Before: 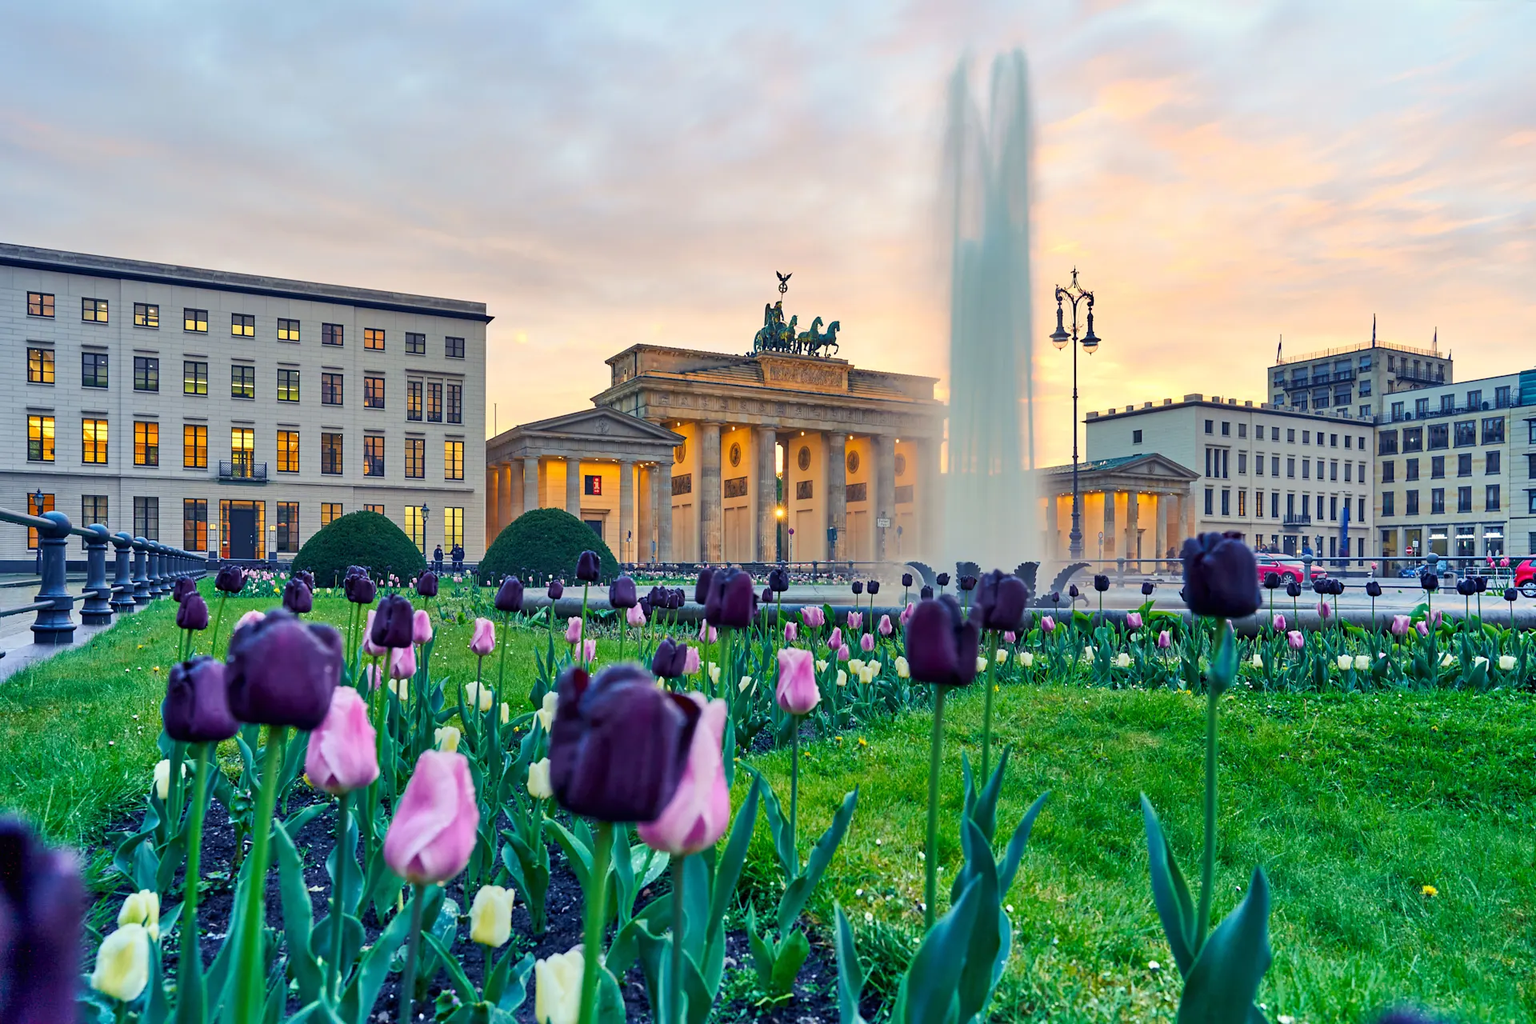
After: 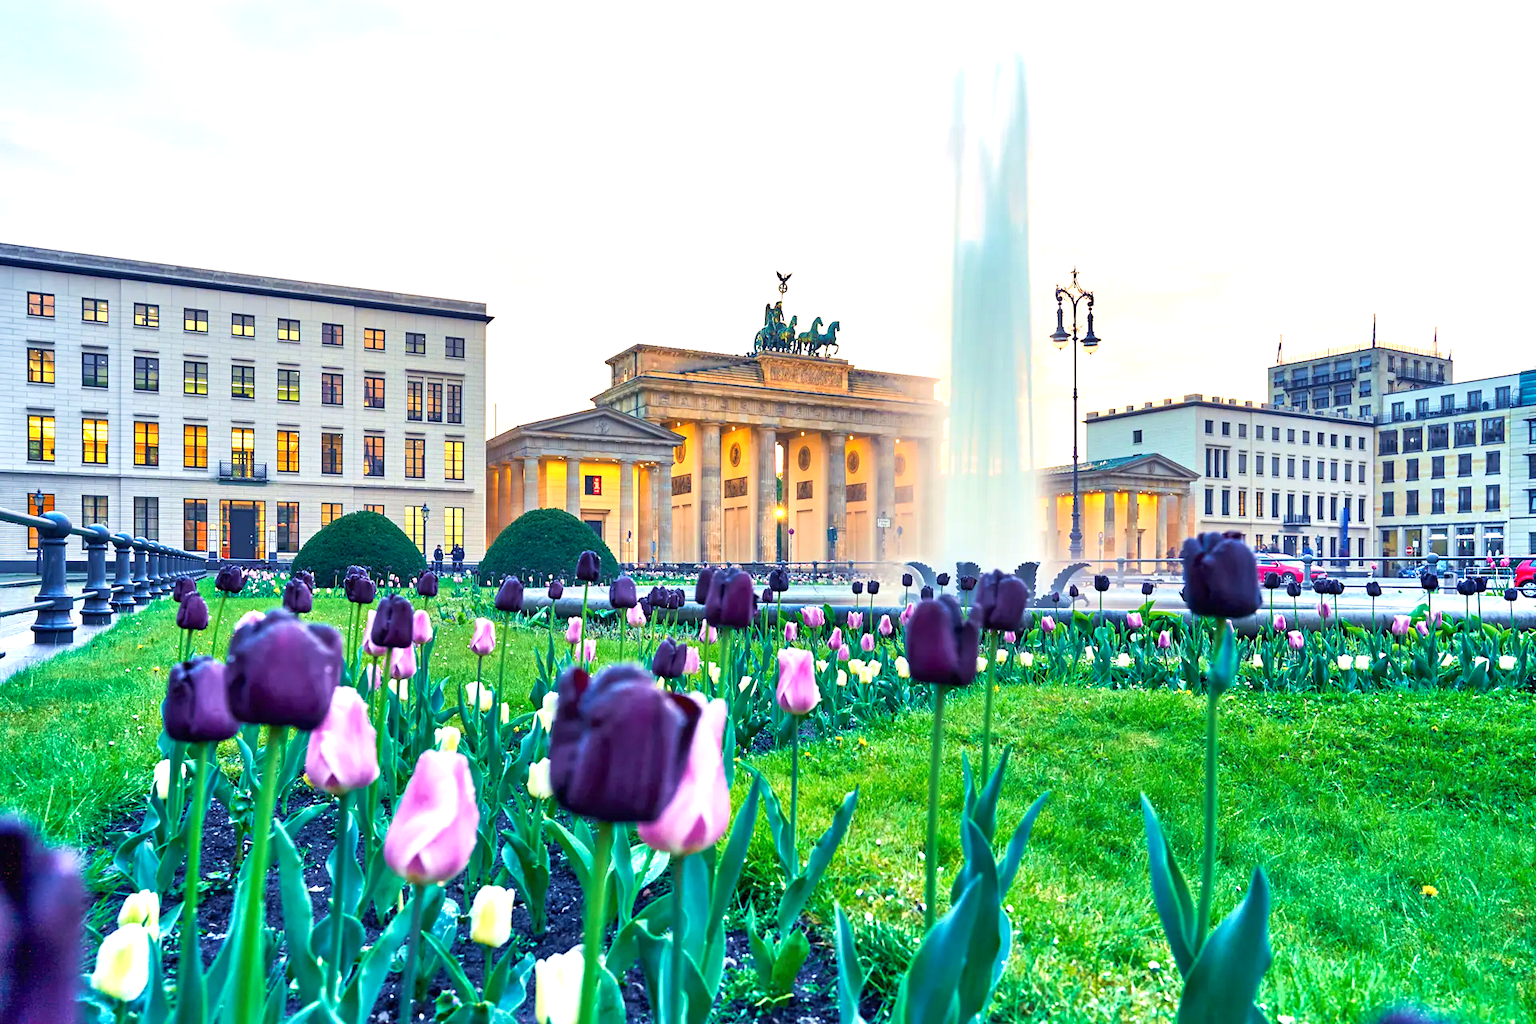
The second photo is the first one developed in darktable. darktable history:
exposure: exposure 1 EV, compensate highlight preservation false
velvia: on, module defaults
